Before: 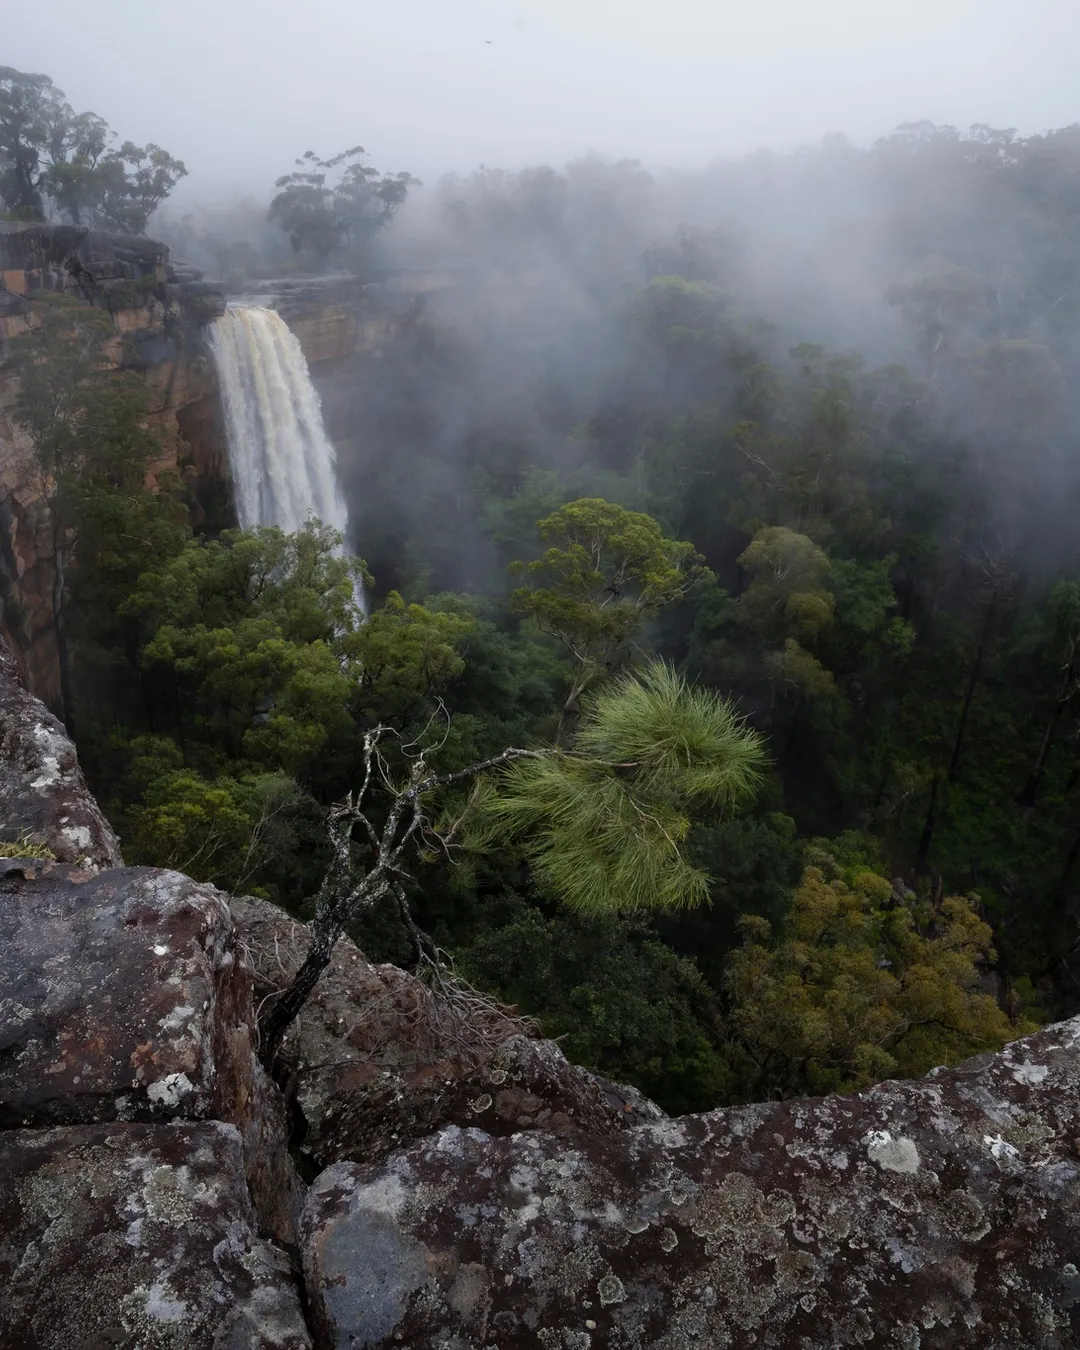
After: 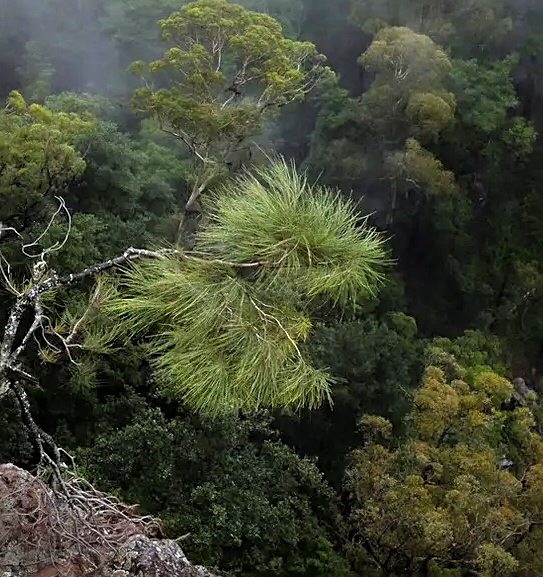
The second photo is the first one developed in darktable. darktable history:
tone equalizer: -7 EV 0.164 EV, -6 EV 0.637 EV, -5 EV 1.13 EV, -4 EV 1.34 EV, -3 EV 1.17 EV, -2 EV 0.6 EV, -1 EV 0.167 EV
crop: left 35.133%, top 37.082%, right 14.545%, bottom 20.106%
sharpen: on, module defaults
